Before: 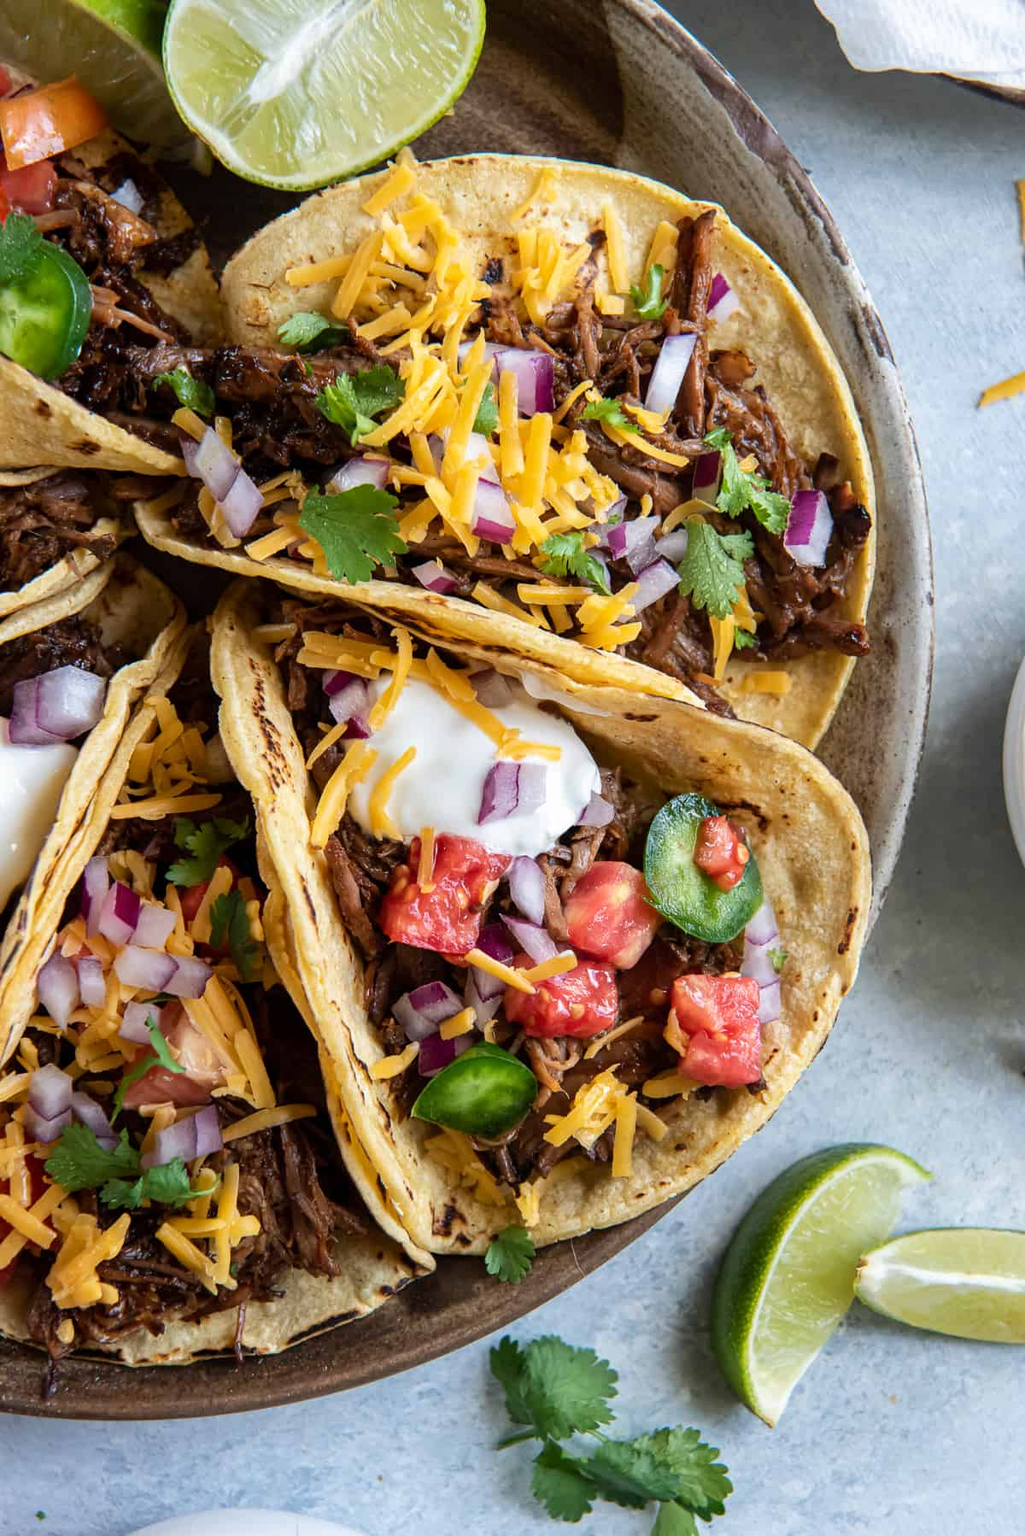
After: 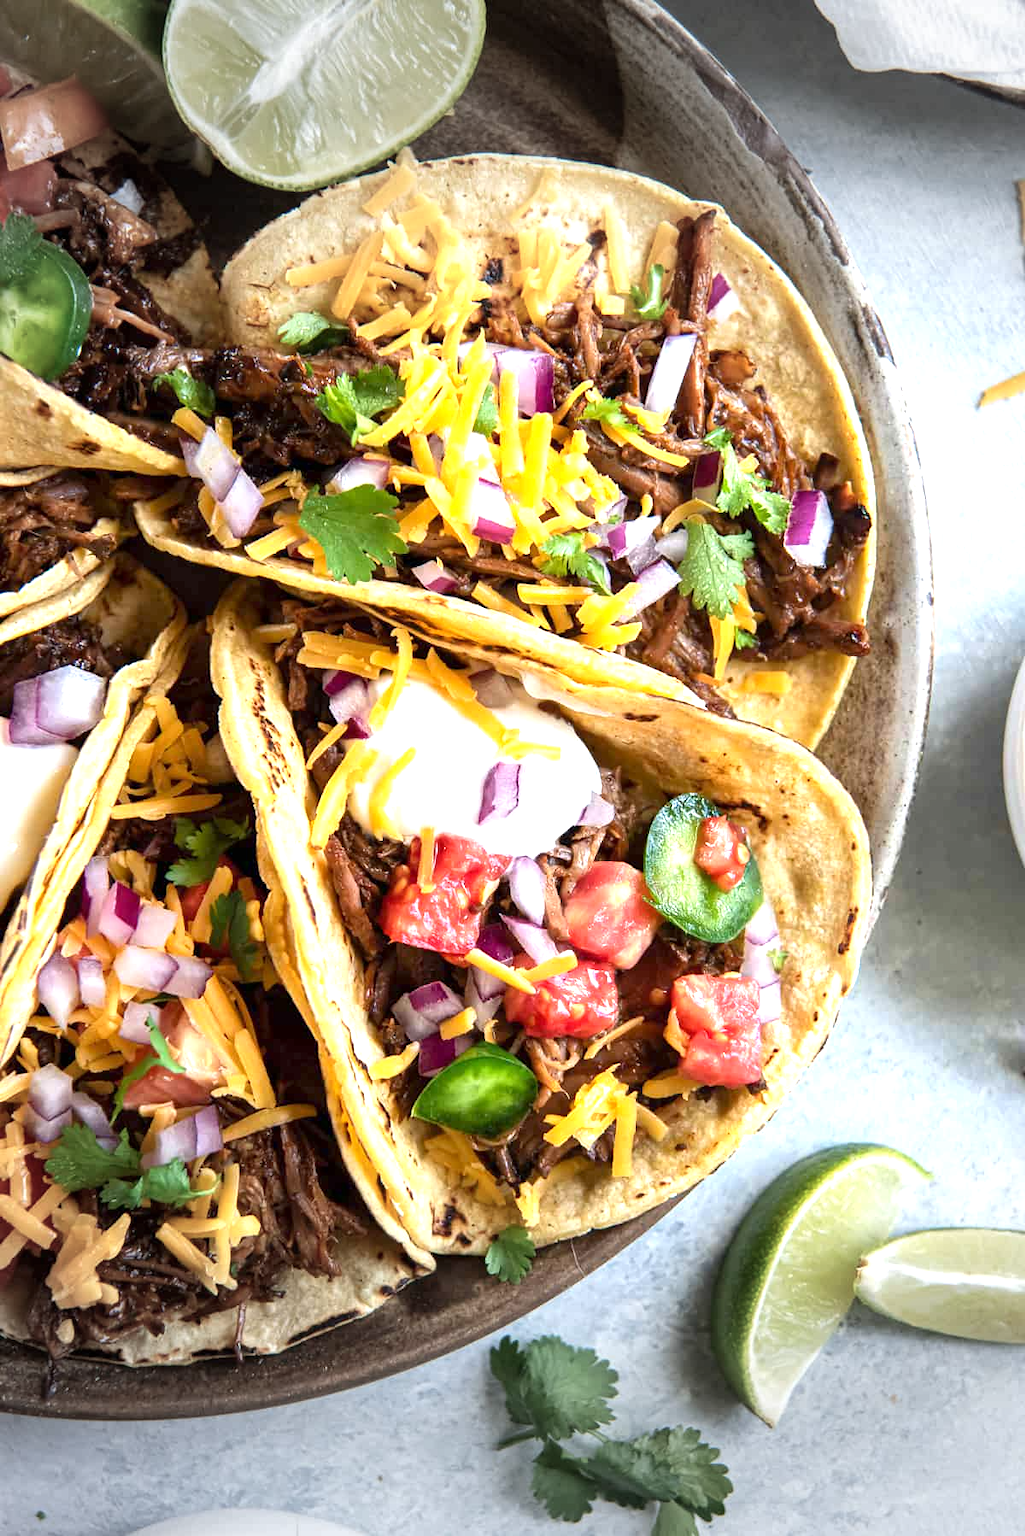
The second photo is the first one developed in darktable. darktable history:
exposure: exposure 1 EV, compensate exposure bias true, compensate highlight preservation false
vignetting: fall-off start 78.44%, width/height ratio 1.329
